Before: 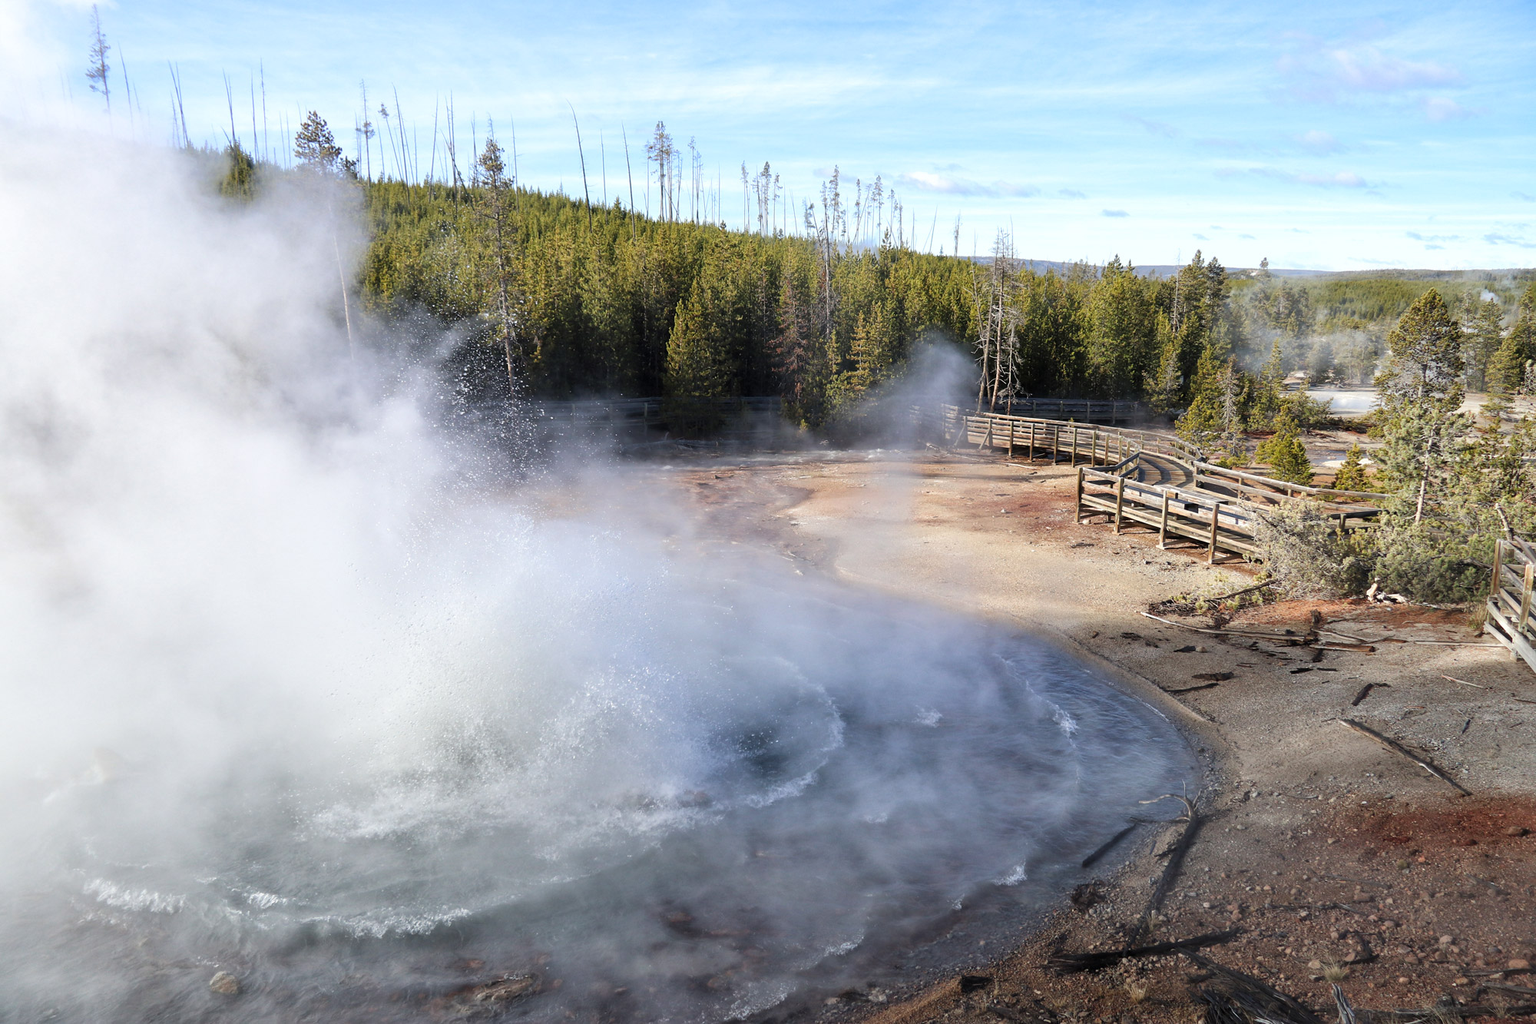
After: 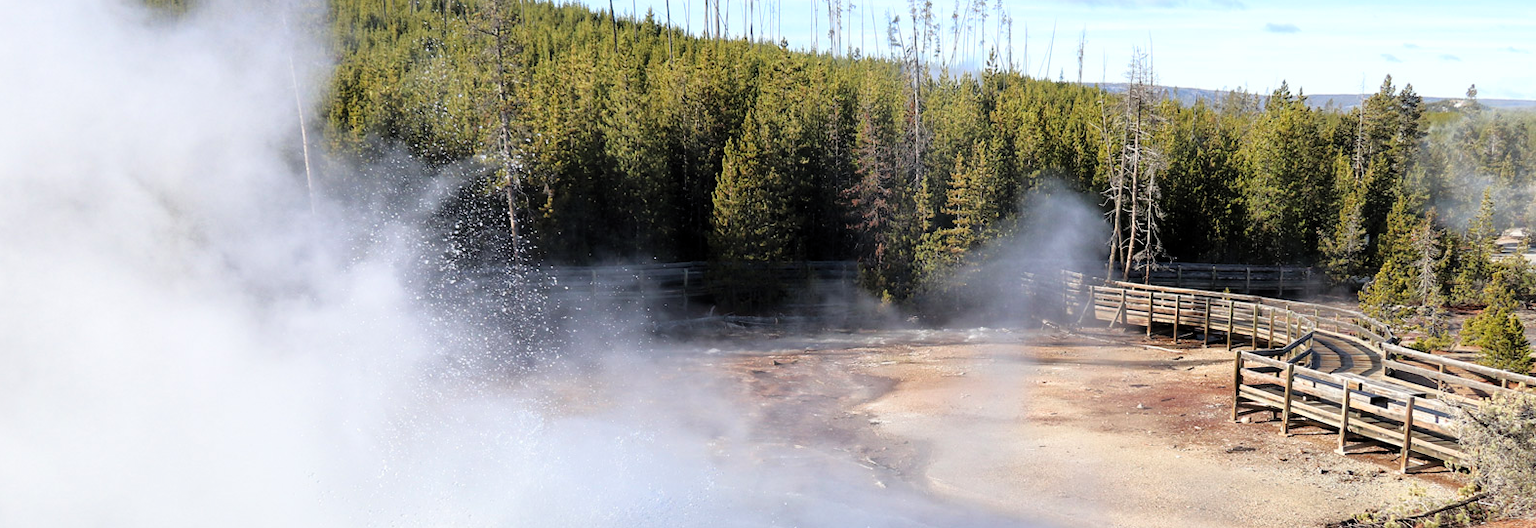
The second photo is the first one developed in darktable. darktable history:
crop: left 6.938%, top 18.706%, right 14.355%, bottom 40.568%
tone curve: curves: ch0 [(0.024, 0) (0.075, 0.034) (0.145, 0.098) (0.257, 0.259) (0.408, 0.45) (0.611, 0.64) (0.81, 0.857) (1, 1)]; ch1 [(0, 0) (0.287, 0.198) (0.501, 0.506) (0.56, 0.57) (0.712, 0.777) (0.976, 0.992)]; ch2 [(0, 0) (0.5, 0.5) (0.523, 0.552) (0.59, 0.603) (0.681, 0.754) (1, 1)]
